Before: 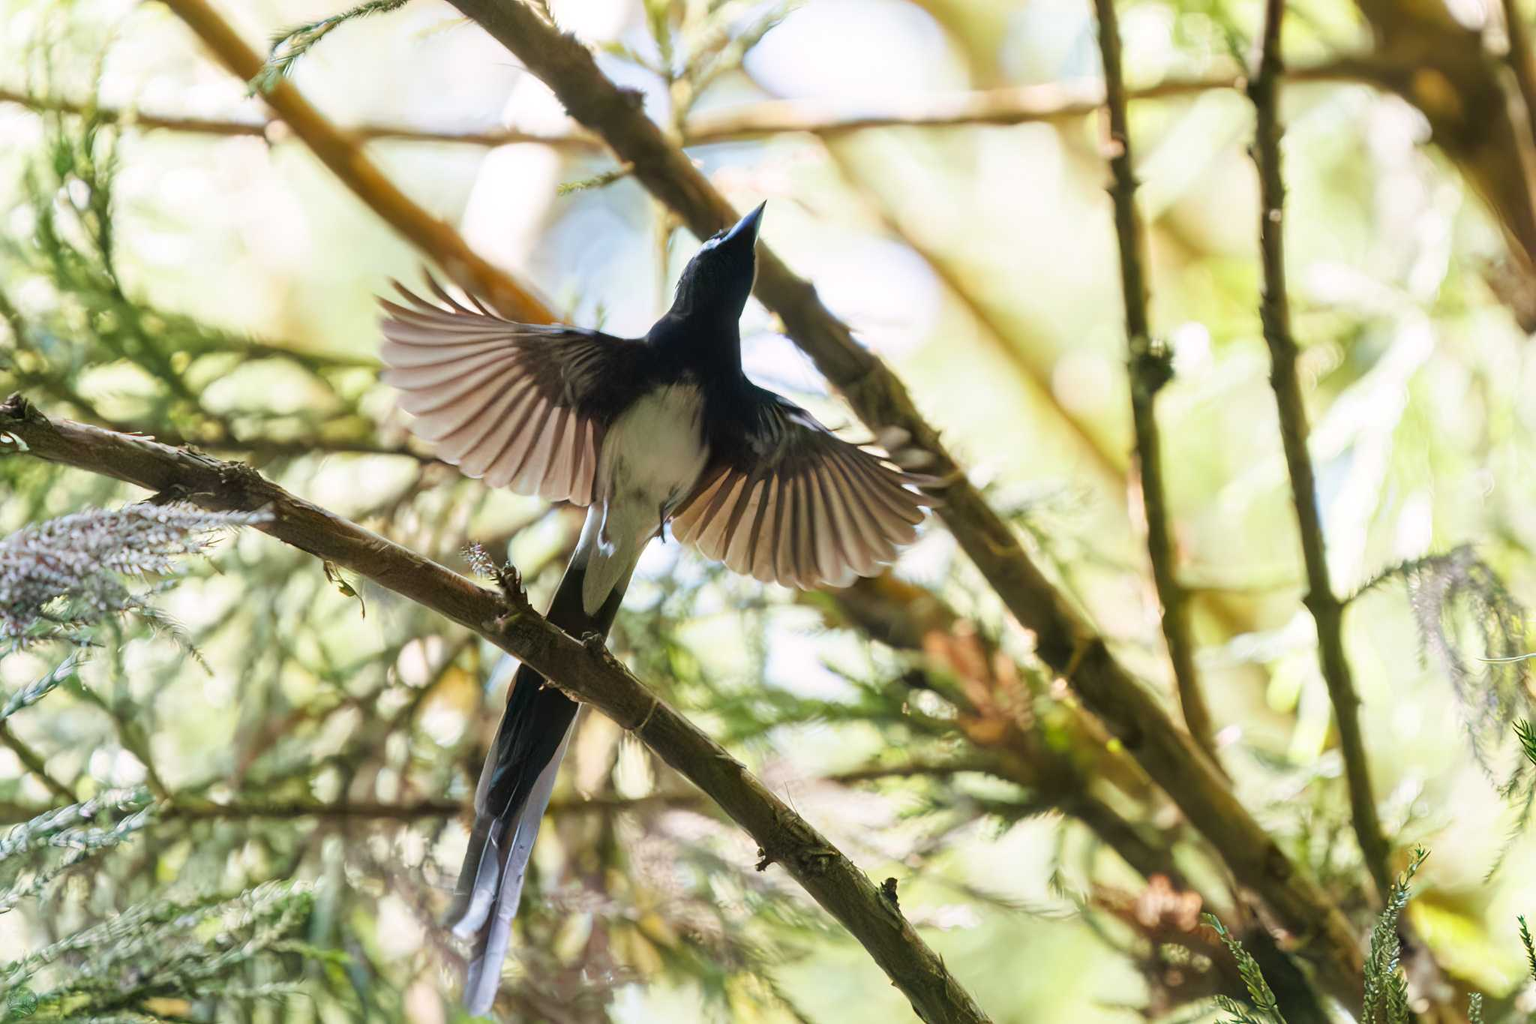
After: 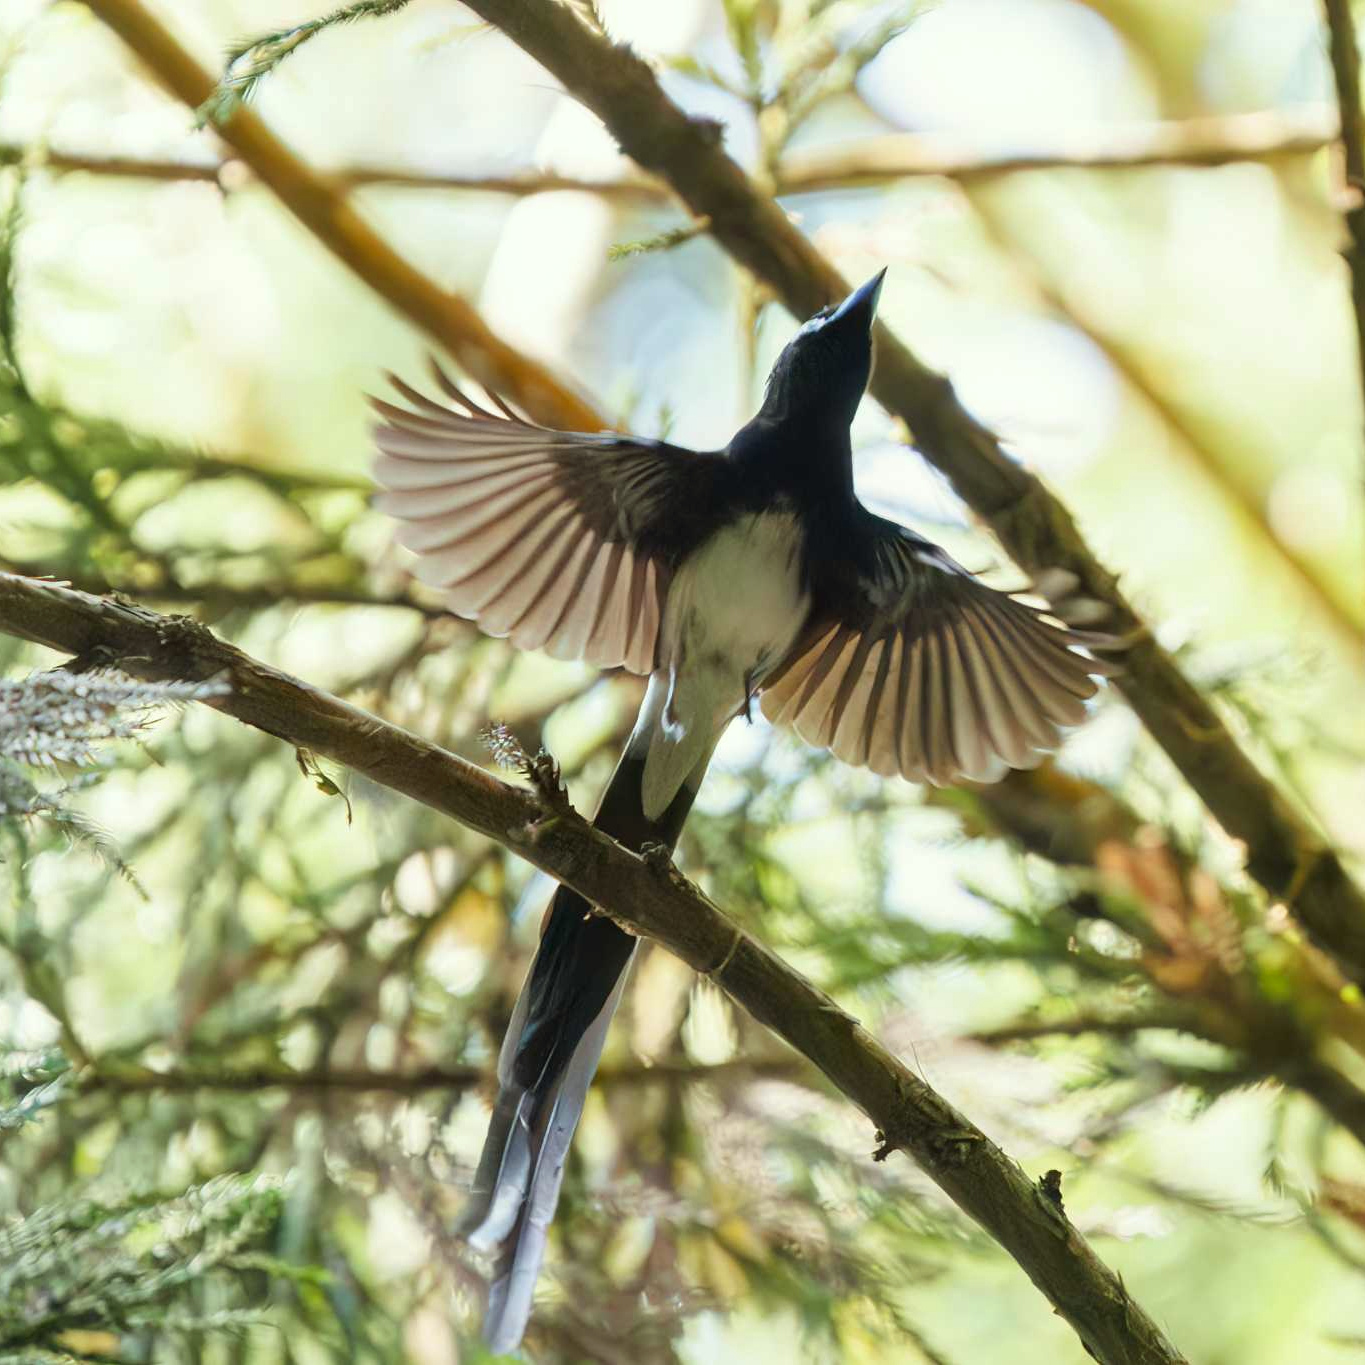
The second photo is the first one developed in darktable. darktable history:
crop and rotate: left 6.617%, right 26.717%
color correction: highlights a* -4.73, highlights b* 5.06, saturation 0.97
